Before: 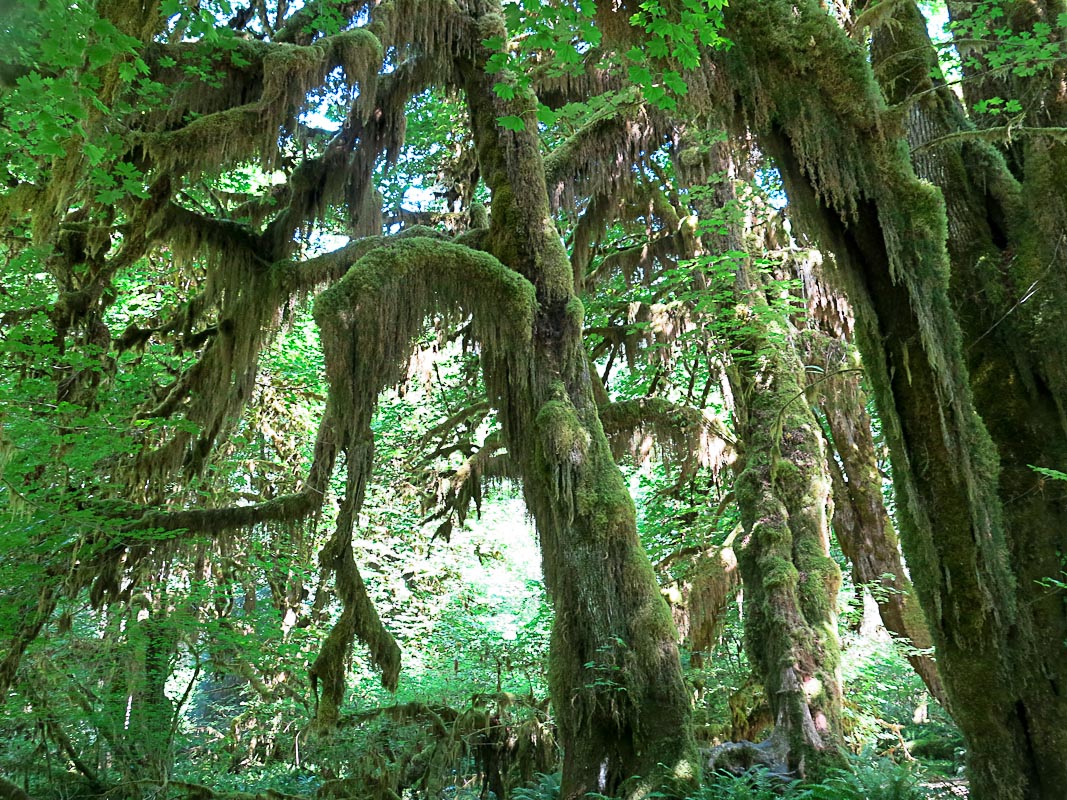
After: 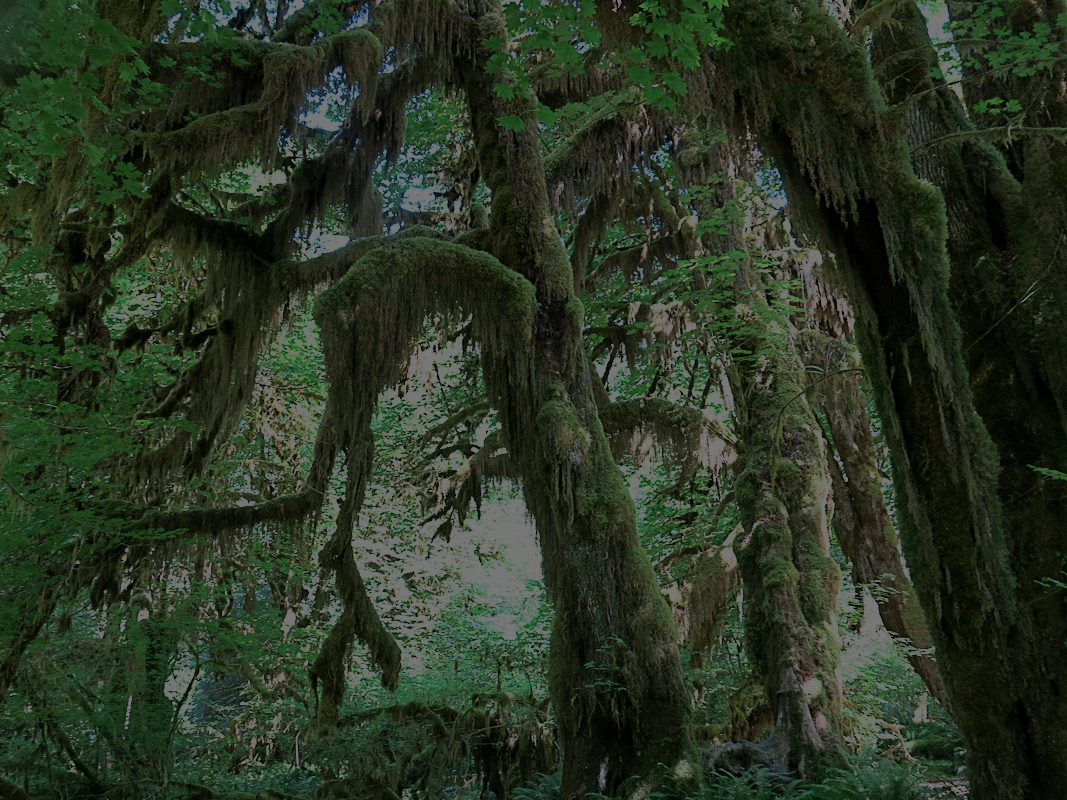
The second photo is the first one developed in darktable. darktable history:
exposure: exposure -0.116 EV, compensate exposure bias true, compensate highlight preservation false
color balance rgb: perceptual brilliance grading › global brilliance -48.39%
